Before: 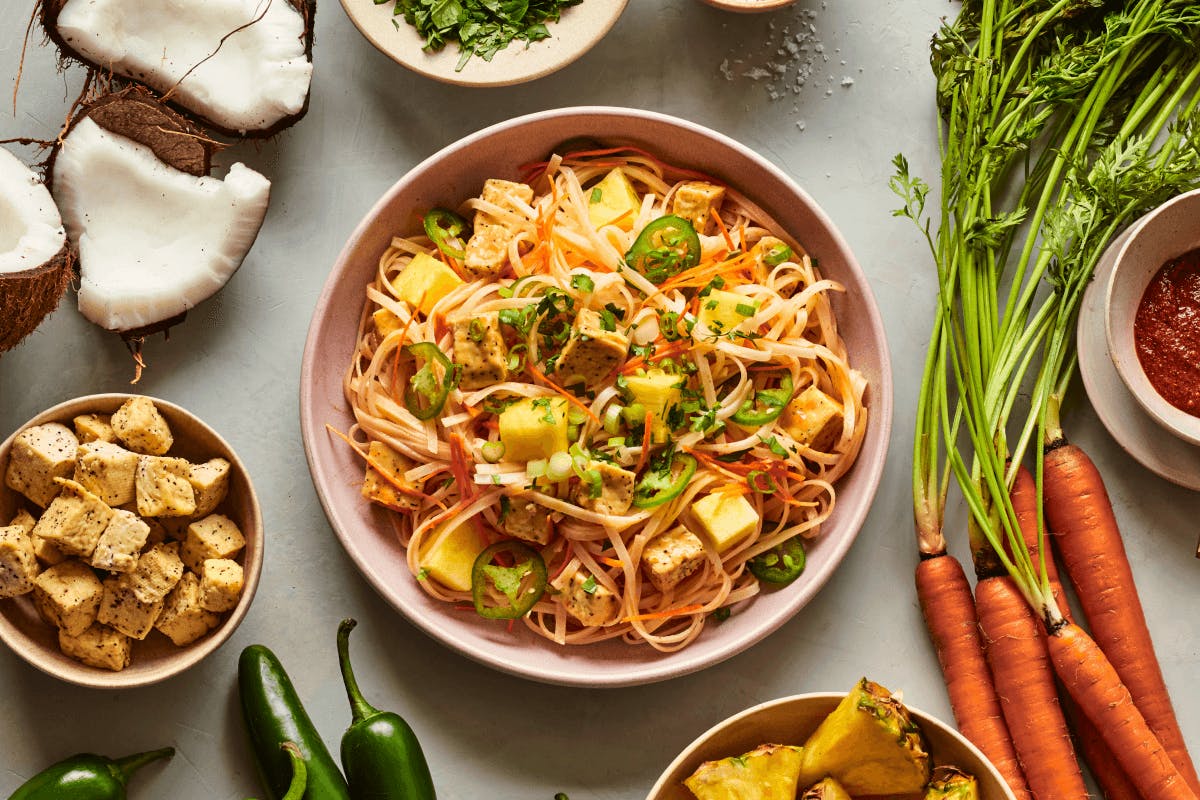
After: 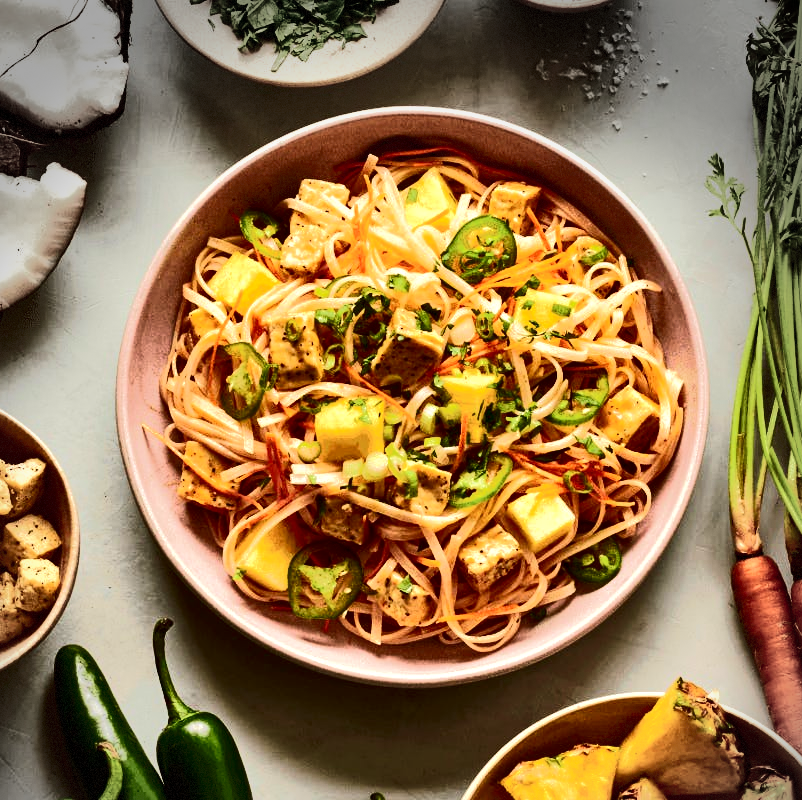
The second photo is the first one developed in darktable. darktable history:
crop: left 15.368%, right 17.747%
vignetting: fall-off radius 59.78%, brightness -0.616, saturation -0.669, center (-0.03, 0.237), automatic ratio true, dithering 8-bit output, unbound false
local contrast: highlights 106%, shadows 101%, detail 120%, midtone range 0.2
tone curve: curves: ch0 [(0, 0) (0.003, 0.006) (0.011, 0.006) (0.025, 0.008) (0.044, 0.014) (0.069, 0.02) (0.1, 0.025) (0.136, 0.037) (0.177, 0.053) (0.224, 0.086) (0.277, 0.13) (0.335, 0.189) (0.399, 0.253) (0.468, 0.375) (0.543, 0.521) (0.623, 0.671) (0.709, 0.789) (0.801, 0.841) (0.898, 0.889) (1, 1)], color space Lab, independent channels, preserve colors none
shadows and highlights: shadows 43.86, white point adjustment -1.54, soften with gaussian
exposure: black level correction 0, exposure 0.302 EV, compensate exposure bias true, compensate highlight preservation false
velvia: on, module defaults
